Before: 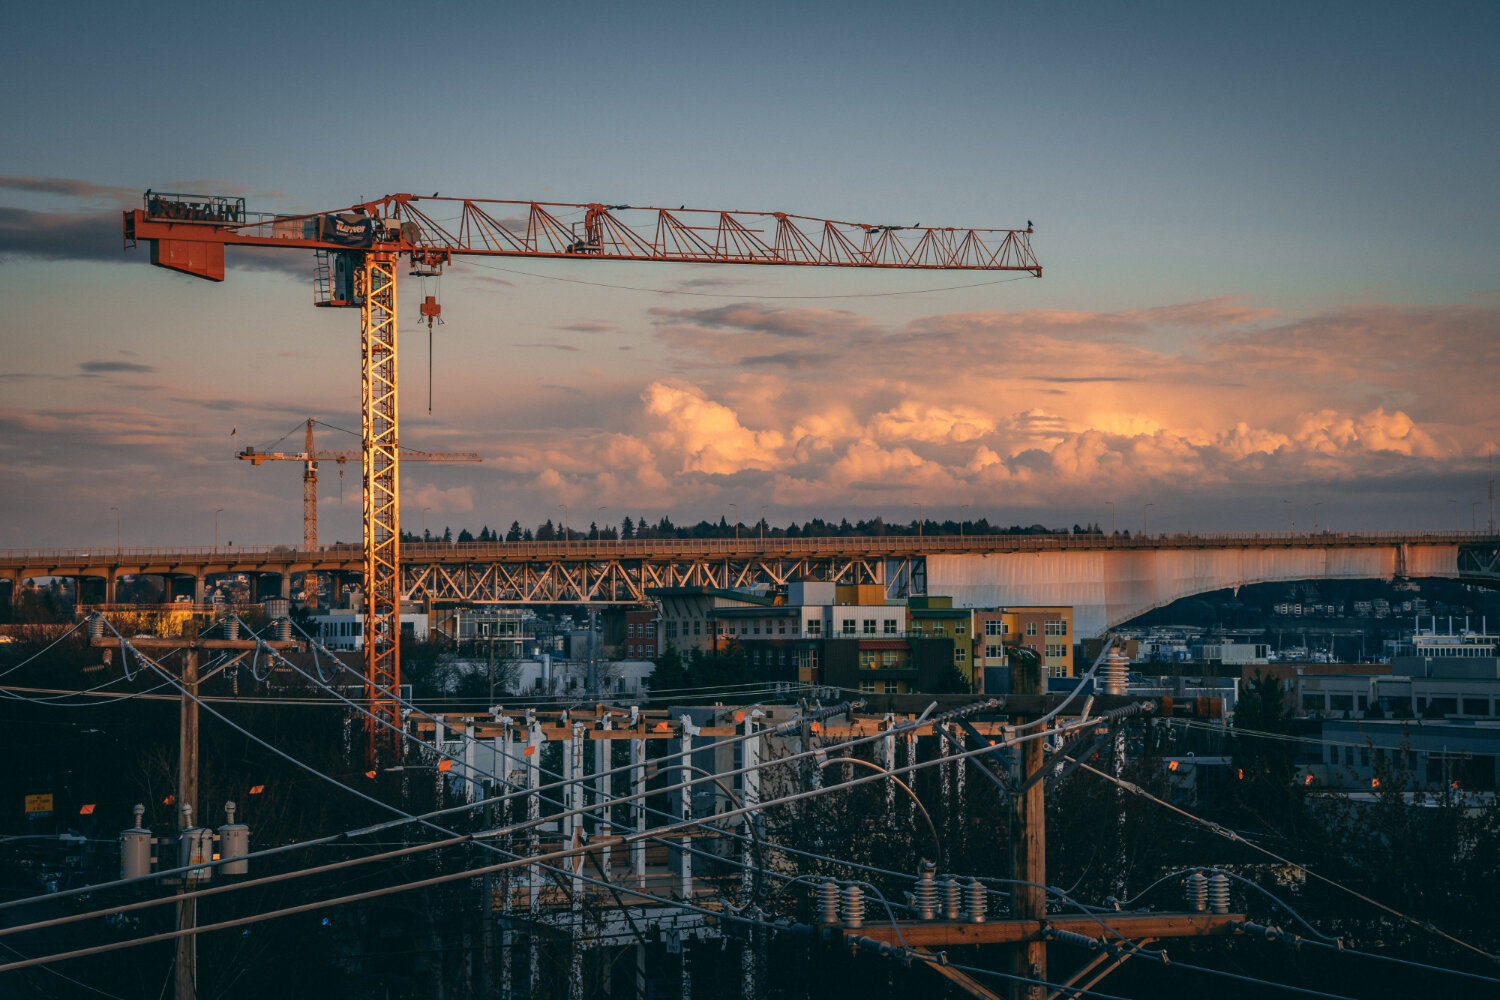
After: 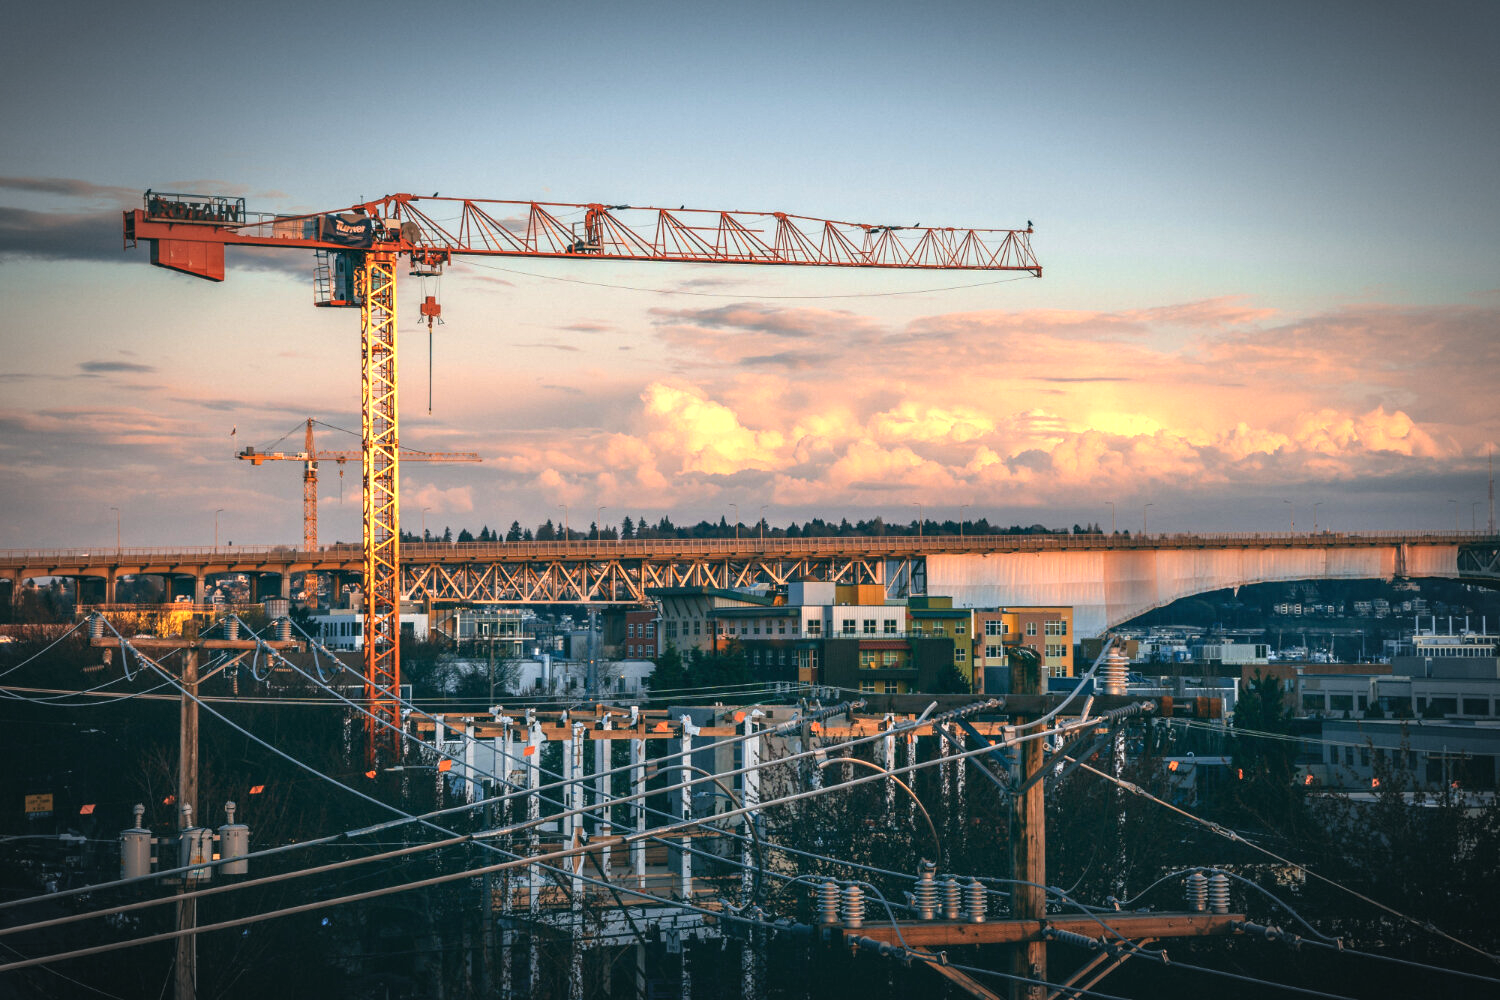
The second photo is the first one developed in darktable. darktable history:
vignetting: automatic ratio true
exposure: black level correction 0, exposure 1.1 EV, compensate exposure bias true, compensate highlight preservation false
